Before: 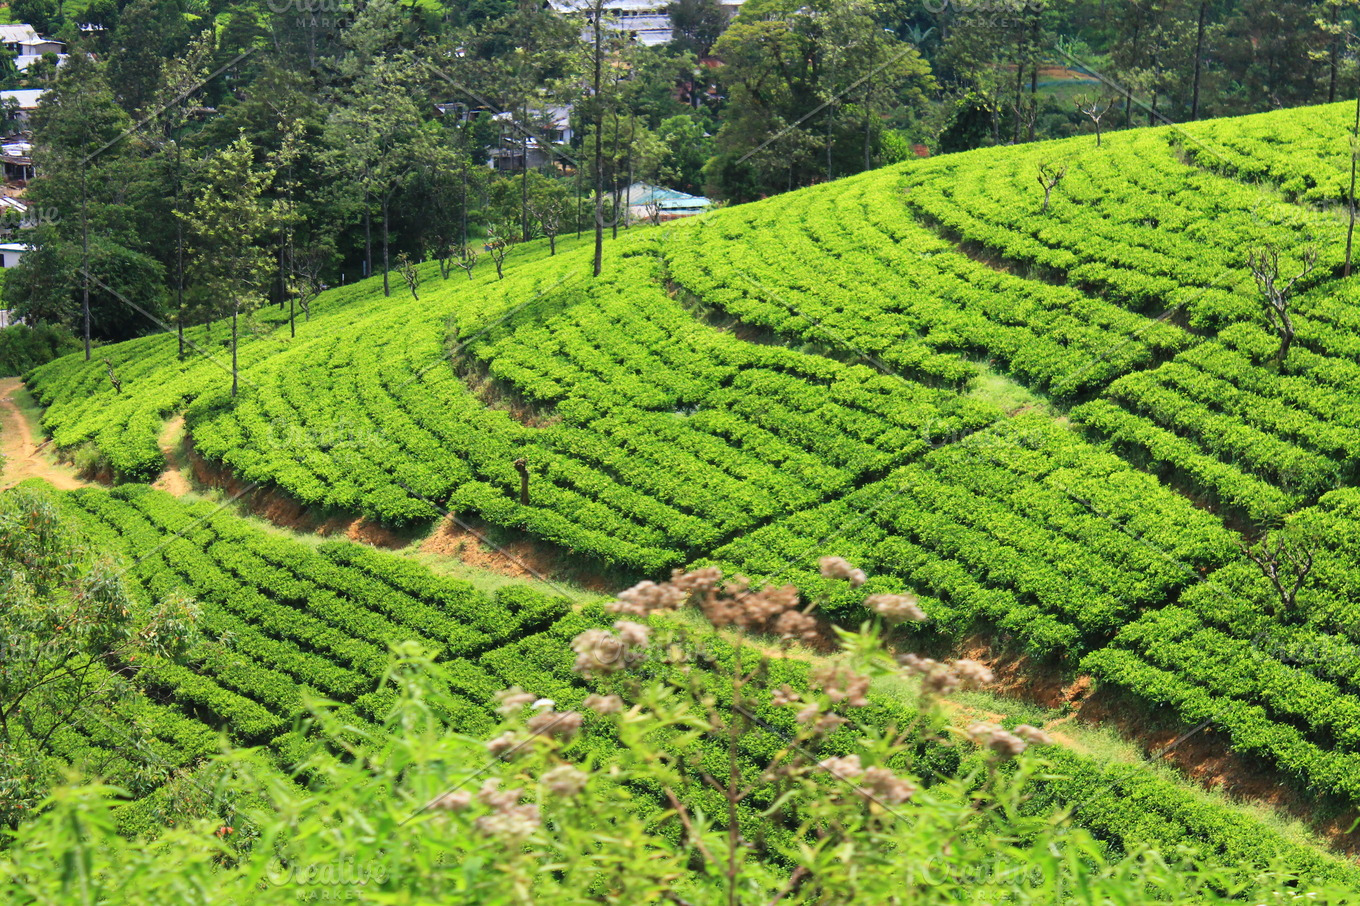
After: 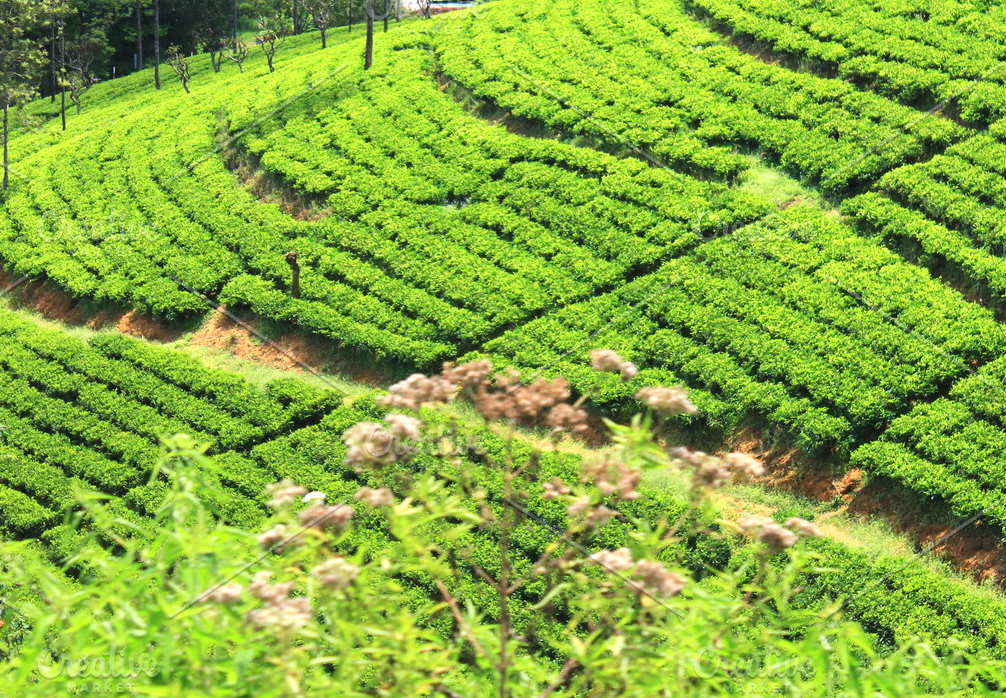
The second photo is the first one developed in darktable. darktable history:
exposure: exposure 0.376 EV, compensate highlight preservation false
crop: left 16.871%, top 22.857%, right 9.116%
